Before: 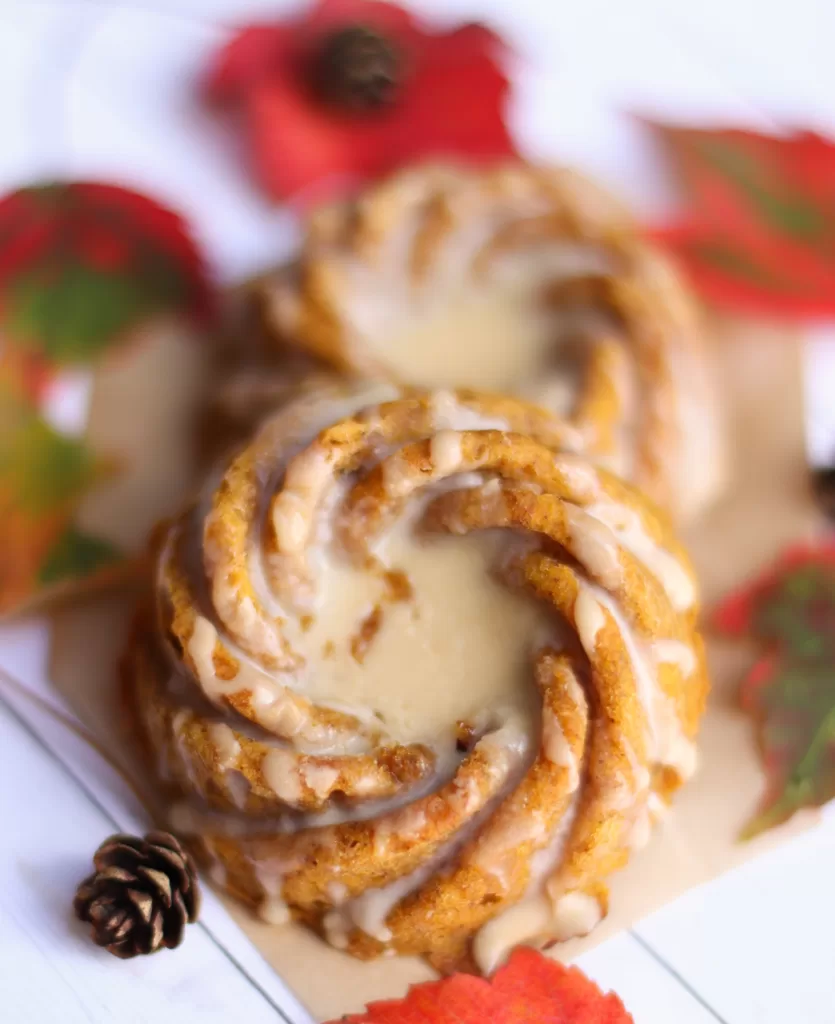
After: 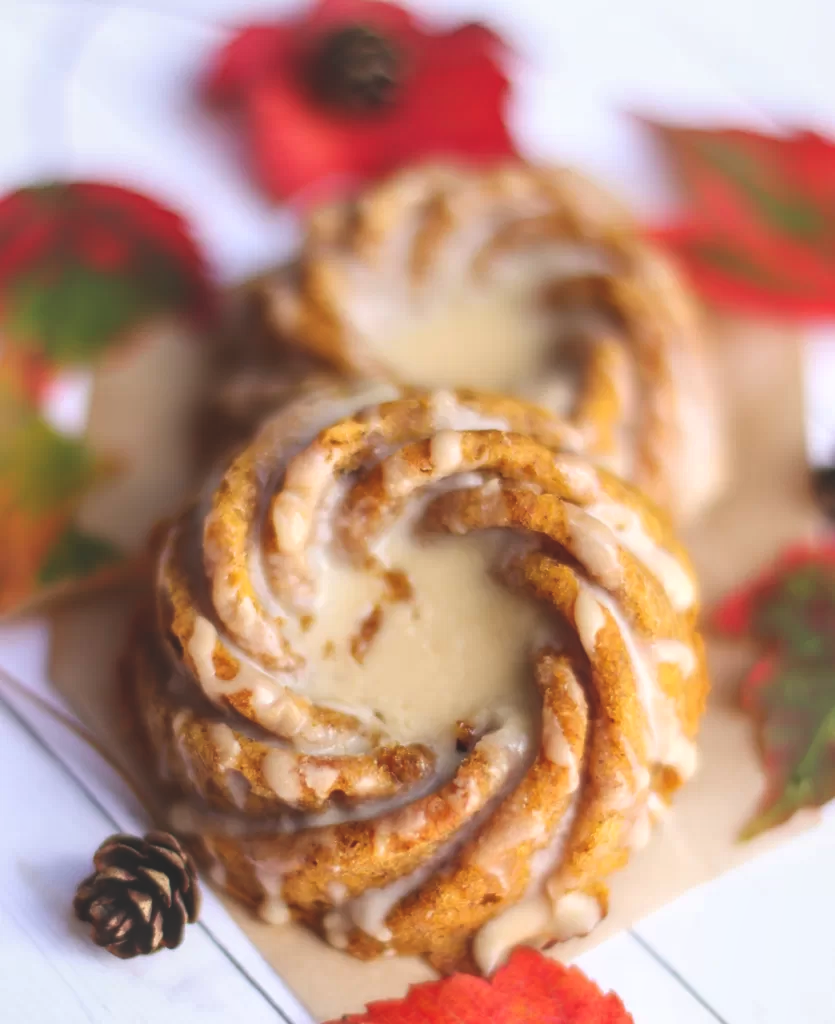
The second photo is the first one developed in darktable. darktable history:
contrast brightness saturation: saturation 0.097
local contrast: on, module defaults
exposure: black level correction -0.022, exposure -0.033 EV, compensate exposure bias true, compensate highlight preservation false
